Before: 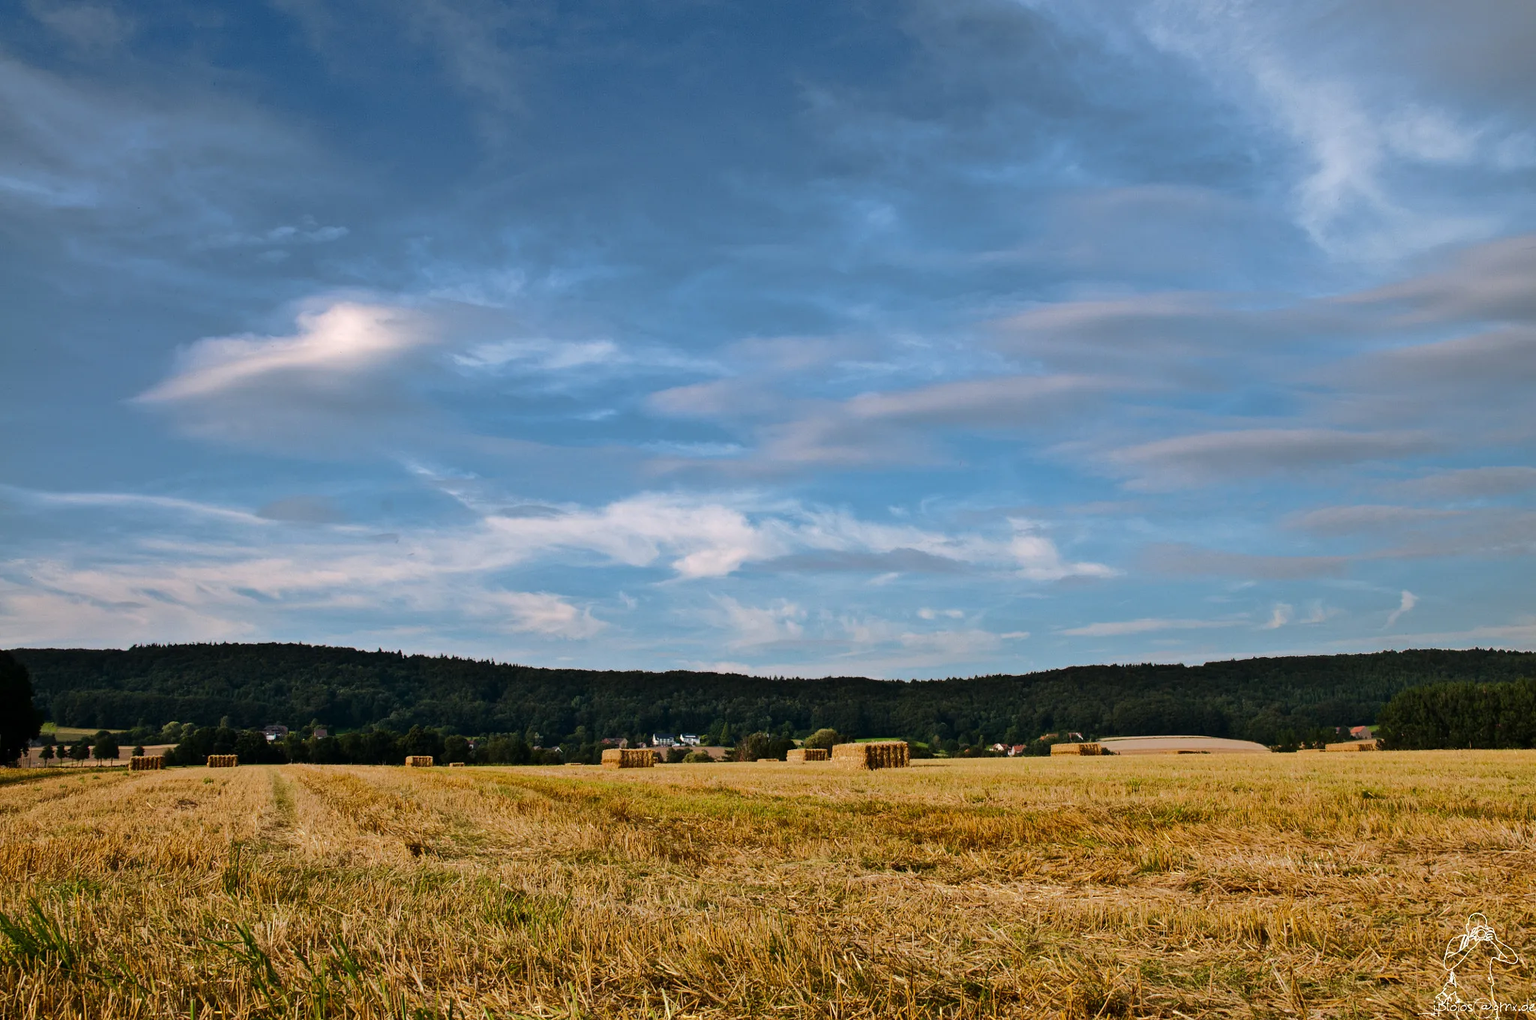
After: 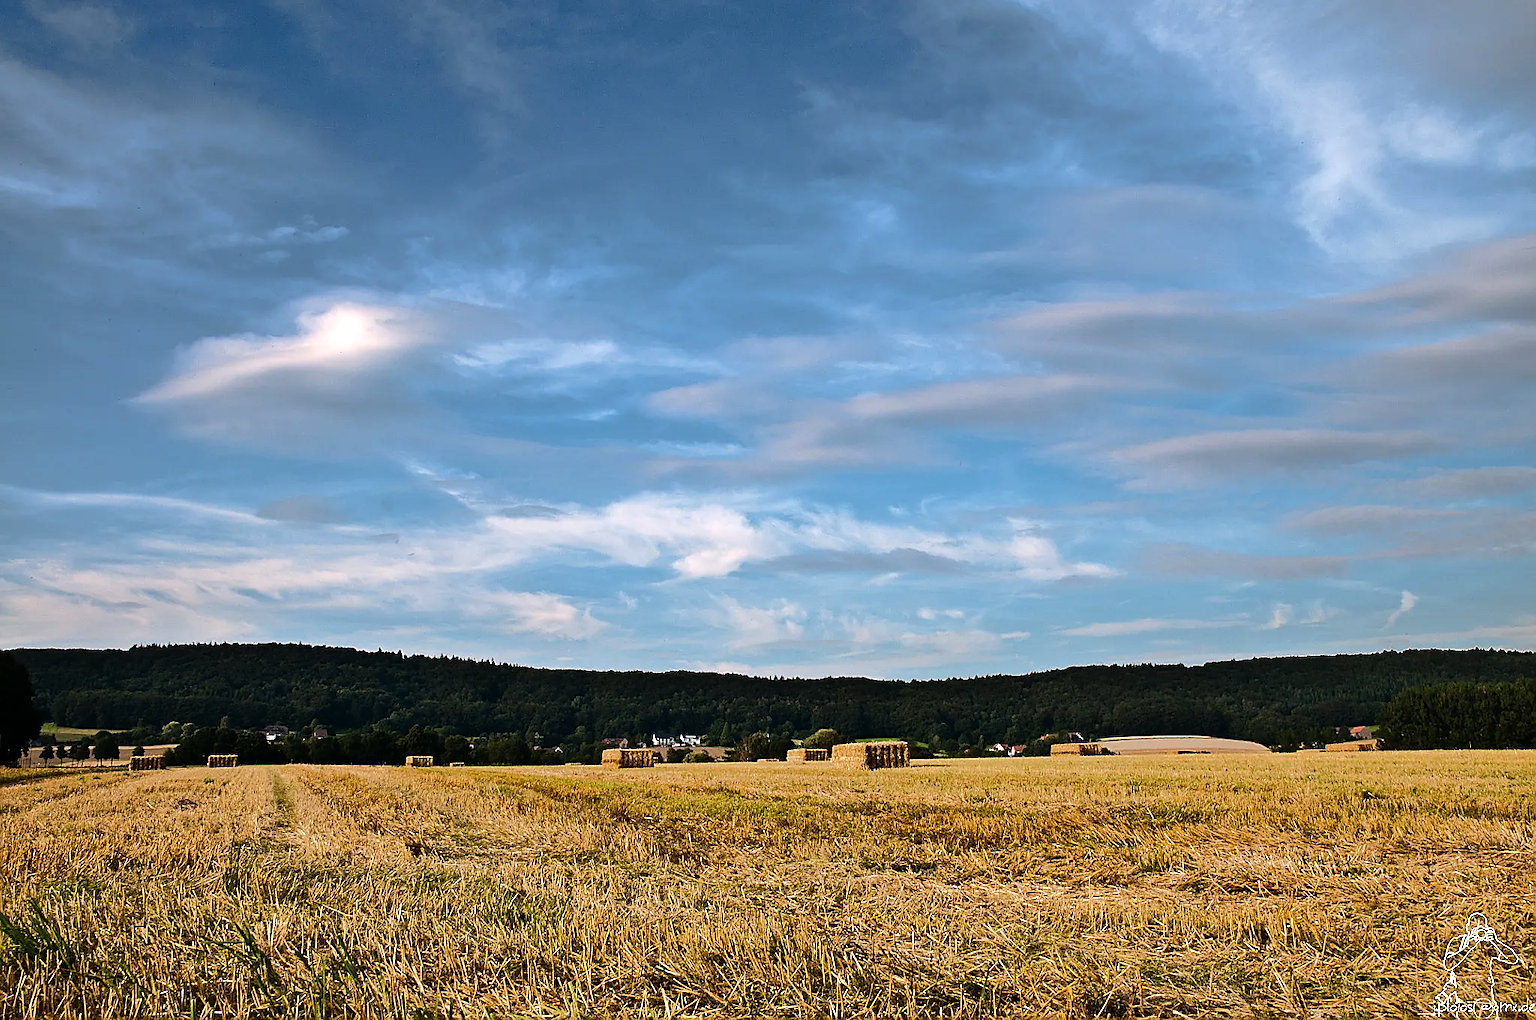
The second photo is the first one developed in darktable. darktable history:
tone equalizer: -8 EV -0.406 EV, -7 EV -0.397 EV, -6 EV -0.368 EV, -5 EV -0.236 EV, -3 EV 0.202 EV, -2 EV 0.346 EV, -1 EV 0.395 EV, +0 EV 0.424 EV, edges refinement/feathering 500, mask exposure compensation -1.57 EV, preserve details no
sharpen: radius 1.384, amount 1.248, threshold 0.661
